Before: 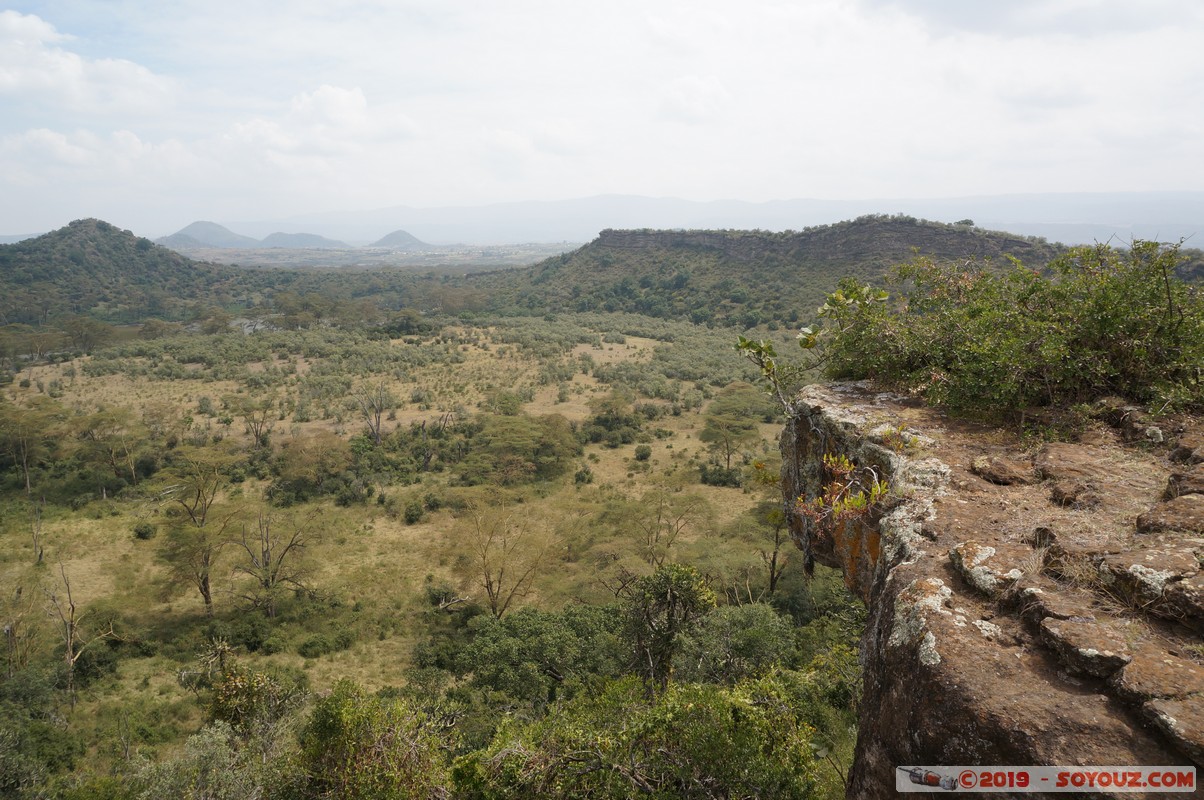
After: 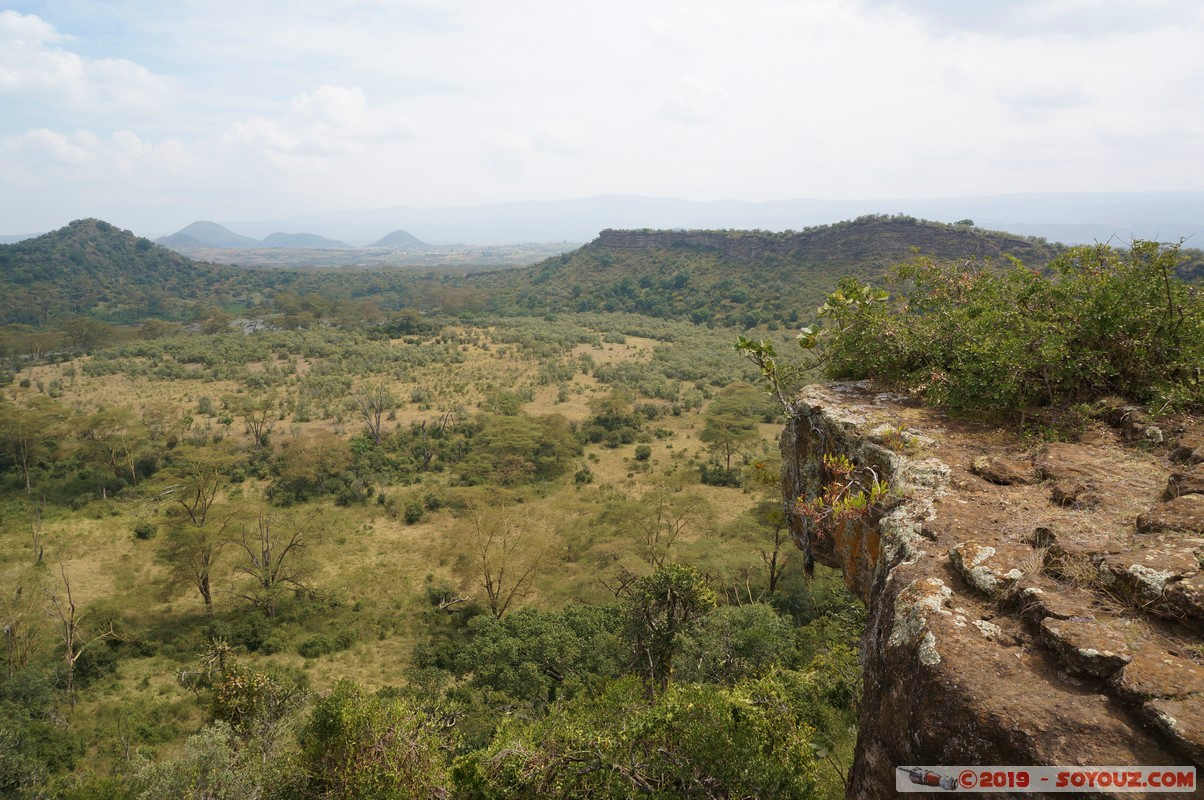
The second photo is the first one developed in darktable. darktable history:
velvia: strength 29.64%
